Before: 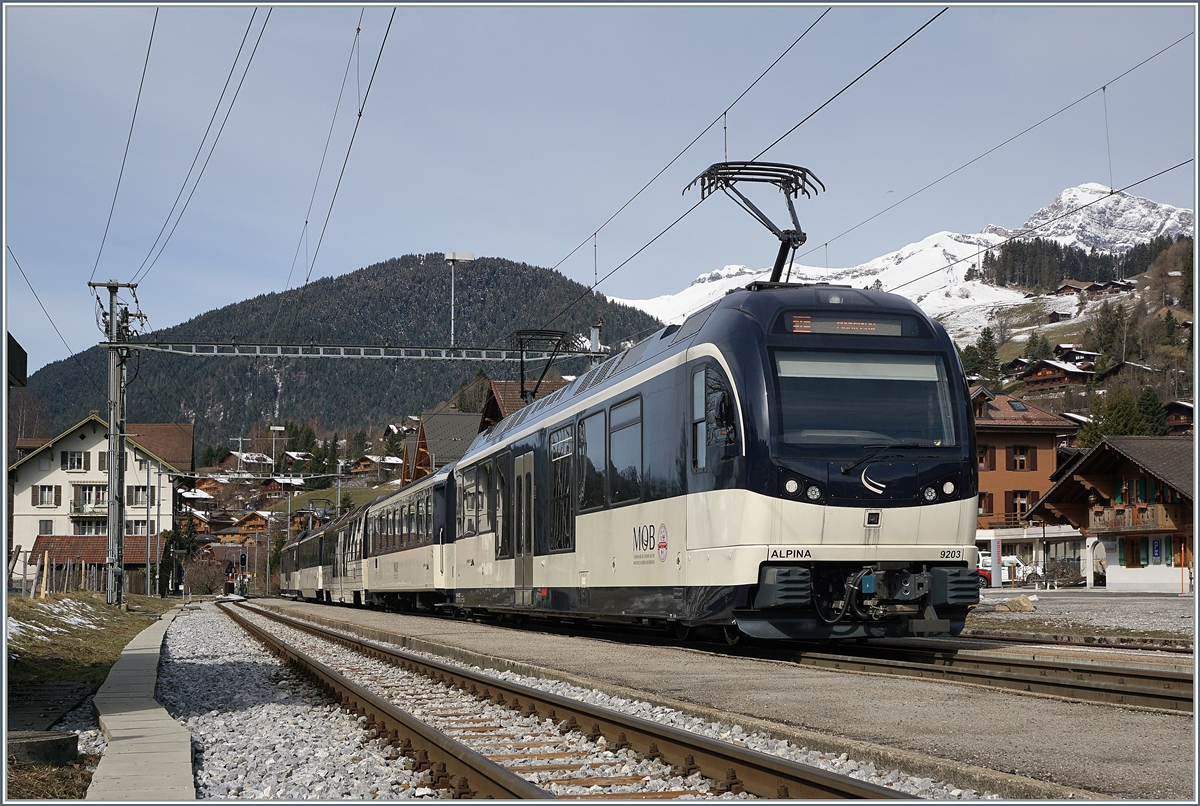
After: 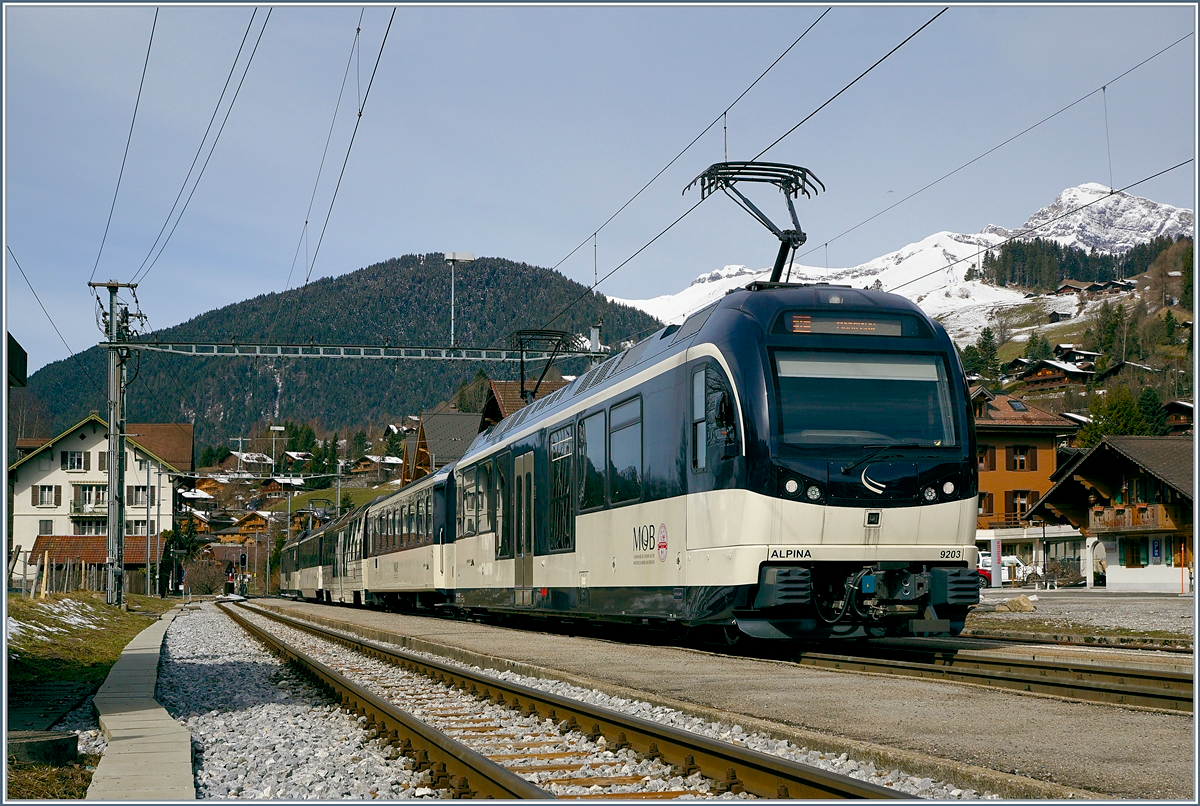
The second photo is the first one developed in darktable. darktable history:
color balance rgb: power › chroma 0.324%, power › hue 23.05°, global offset › luminance -0.341%, global offset › chroma 0.116%, global offset › hue 163.15°, perceptual saturation grading › global saturation 26.708%, perceptual saturation grading › highlights -28.915%, perceptual saturation grading › mid-tones 15.922%, perceptual saturation grading › shadows 34.232%, global vibrance 20%
